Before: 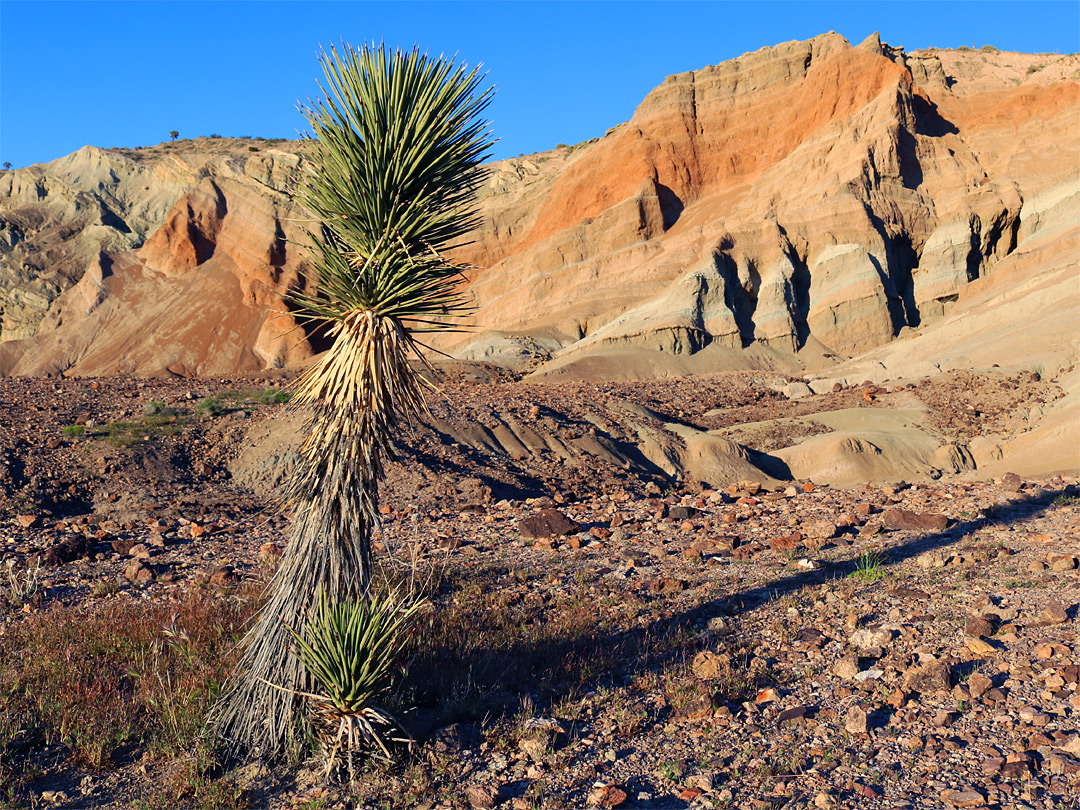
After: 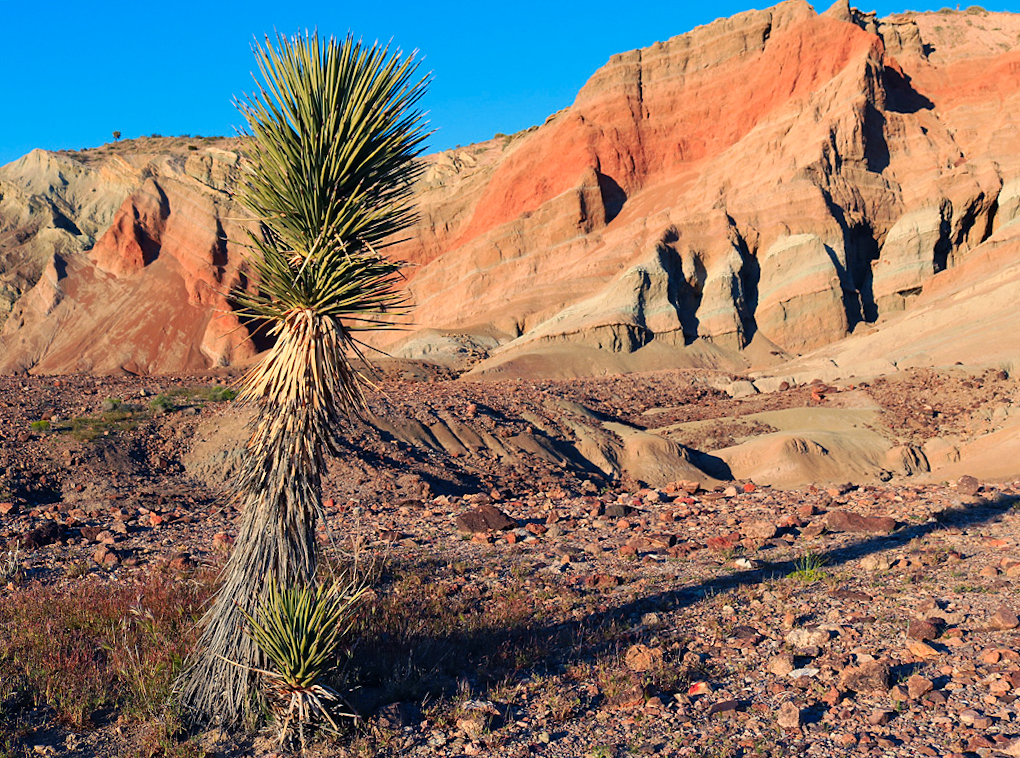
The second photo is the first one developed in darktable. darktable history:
color zones: curves: ch1 [(0.239, 0.552) (0.75, 0.5)]; ch2 [(0.25, 0.462) (0.749, 0.457)], mix 25.94%
rotate and perspective: rotation 0.062°, lens shift (vertical) 0.115, lens shift (horizontal) -0.133, crop left 0.047, crop right 0.94, crop top 0.061, crop bottom 0.94
